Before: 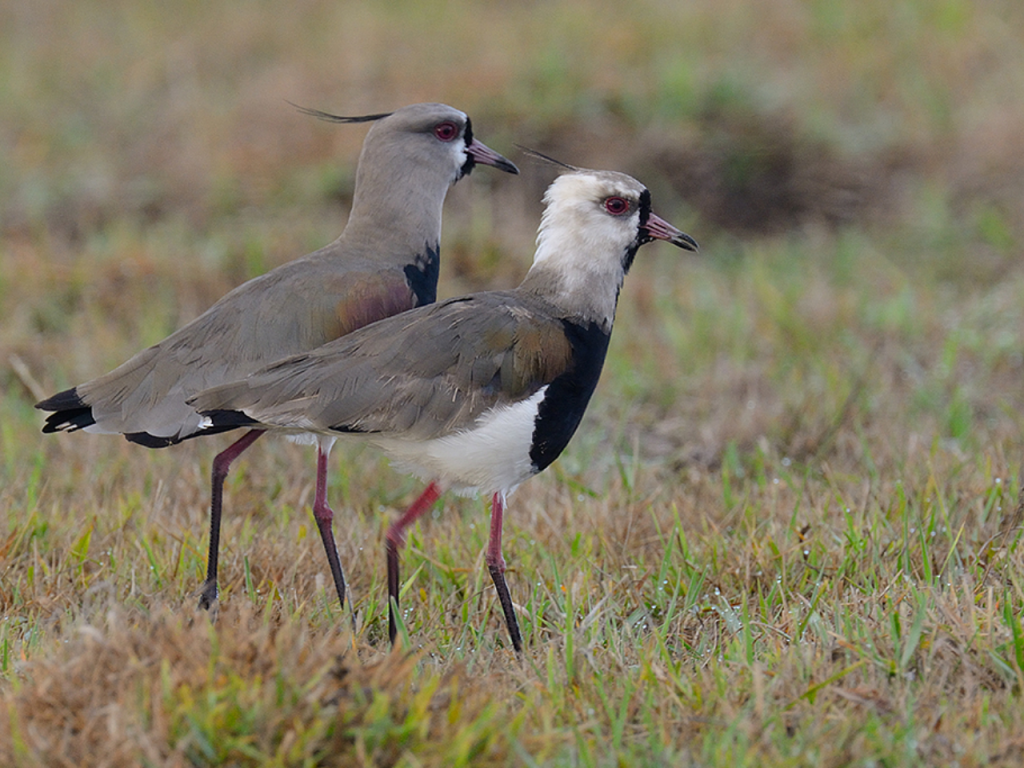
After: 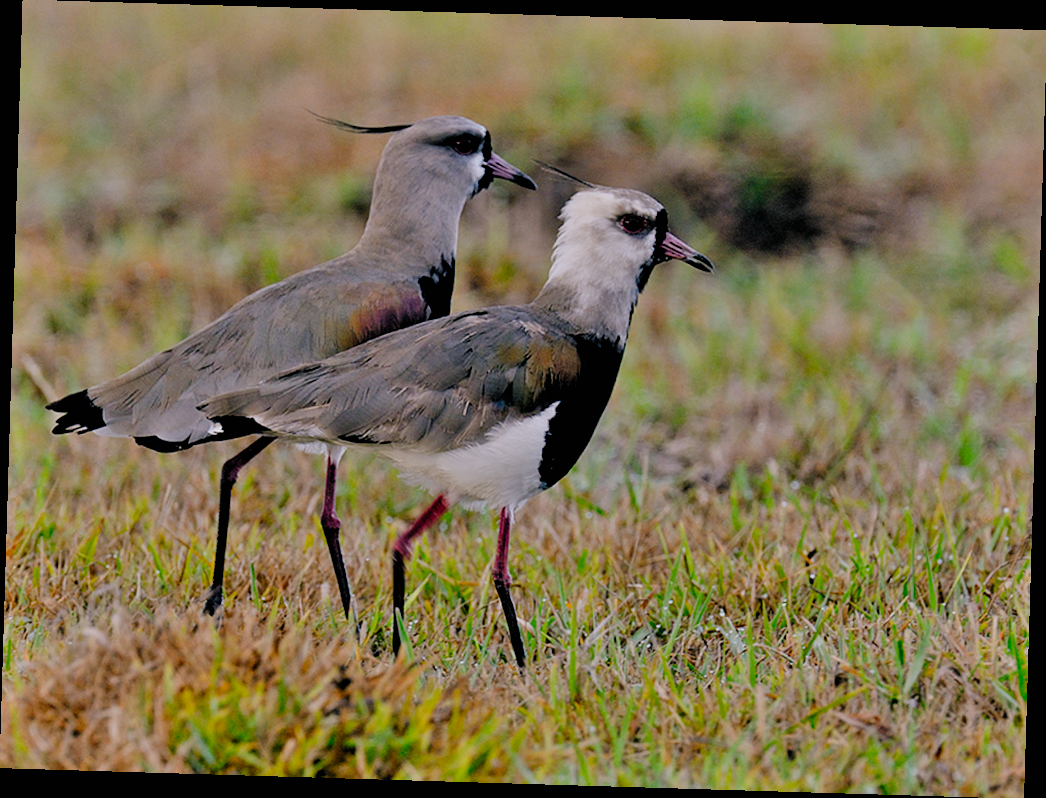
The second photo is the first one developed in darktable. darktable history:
filmic rgb: black relative exposure -2.85 EV, white relative exposure 4.56 EV, hardness 1.77, contrast 1.25, preserve chrominance no, color science v5 (2021)
color balance: lift [1.016, 0.983, 1, 1.017], gamma [0.78, 1.018, 1.043, 0.957], gain [0.786, 1.063, 0.937, 1.017], input saturation 118.26%, contrast 13.43%, contrast fulcrum 21.62%, output saturation 82.76%
tone equalizer: -7 EV 0.15 EV, -6 EV 0.6 EV, -5 EV 1.15 EV, -4 EV 1.33 EV, -3 EV 1.15 EV, -2 EV 0.6 EV, -1 EV 0.15 EV, mask exposure compensation -0.5 EV
rotate and perspective: rotation 1.72°, automatic cropping off
